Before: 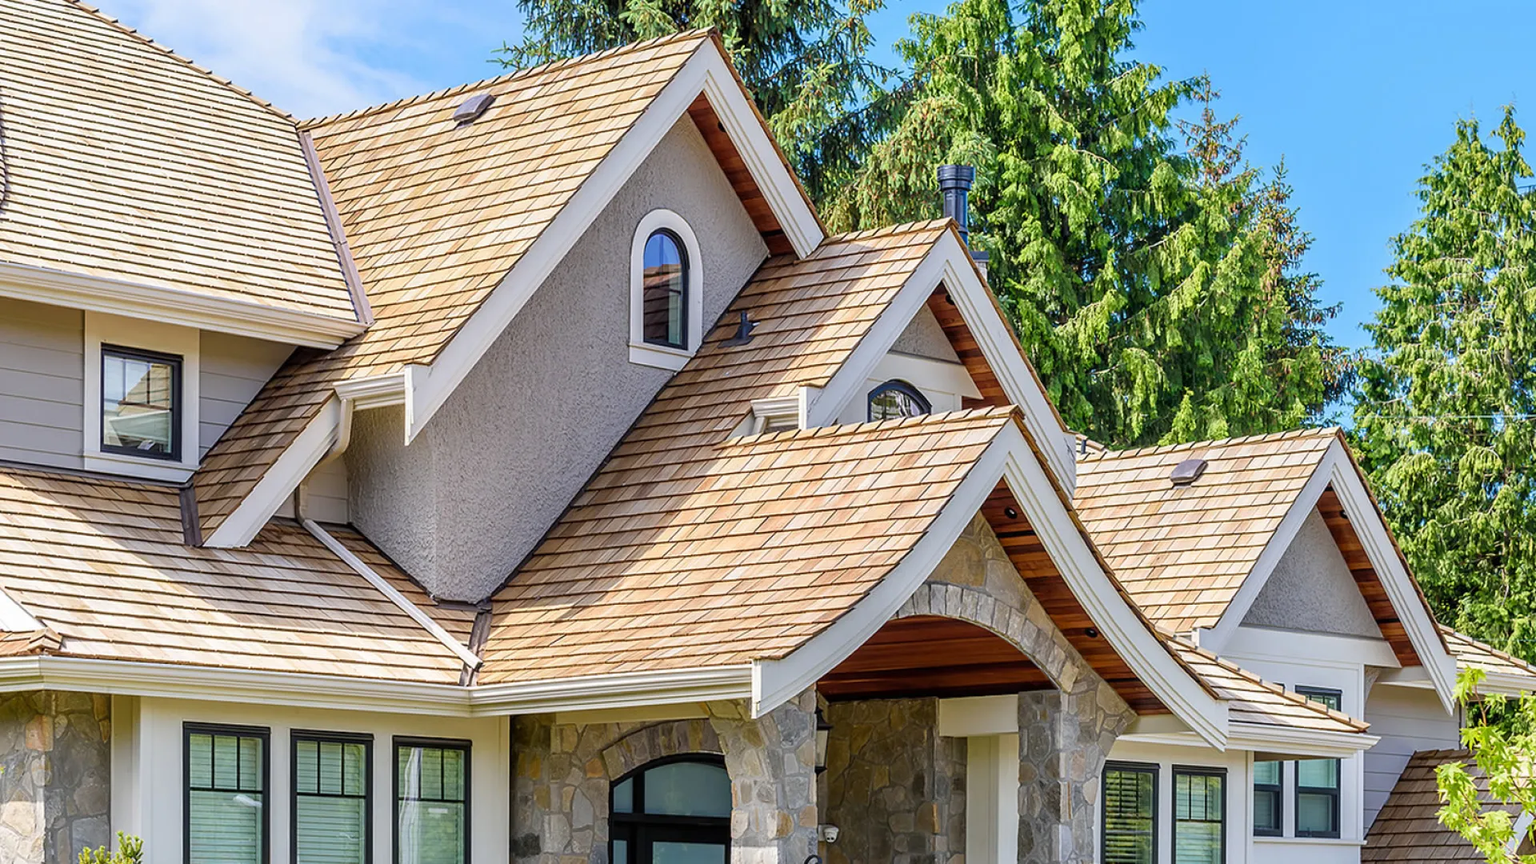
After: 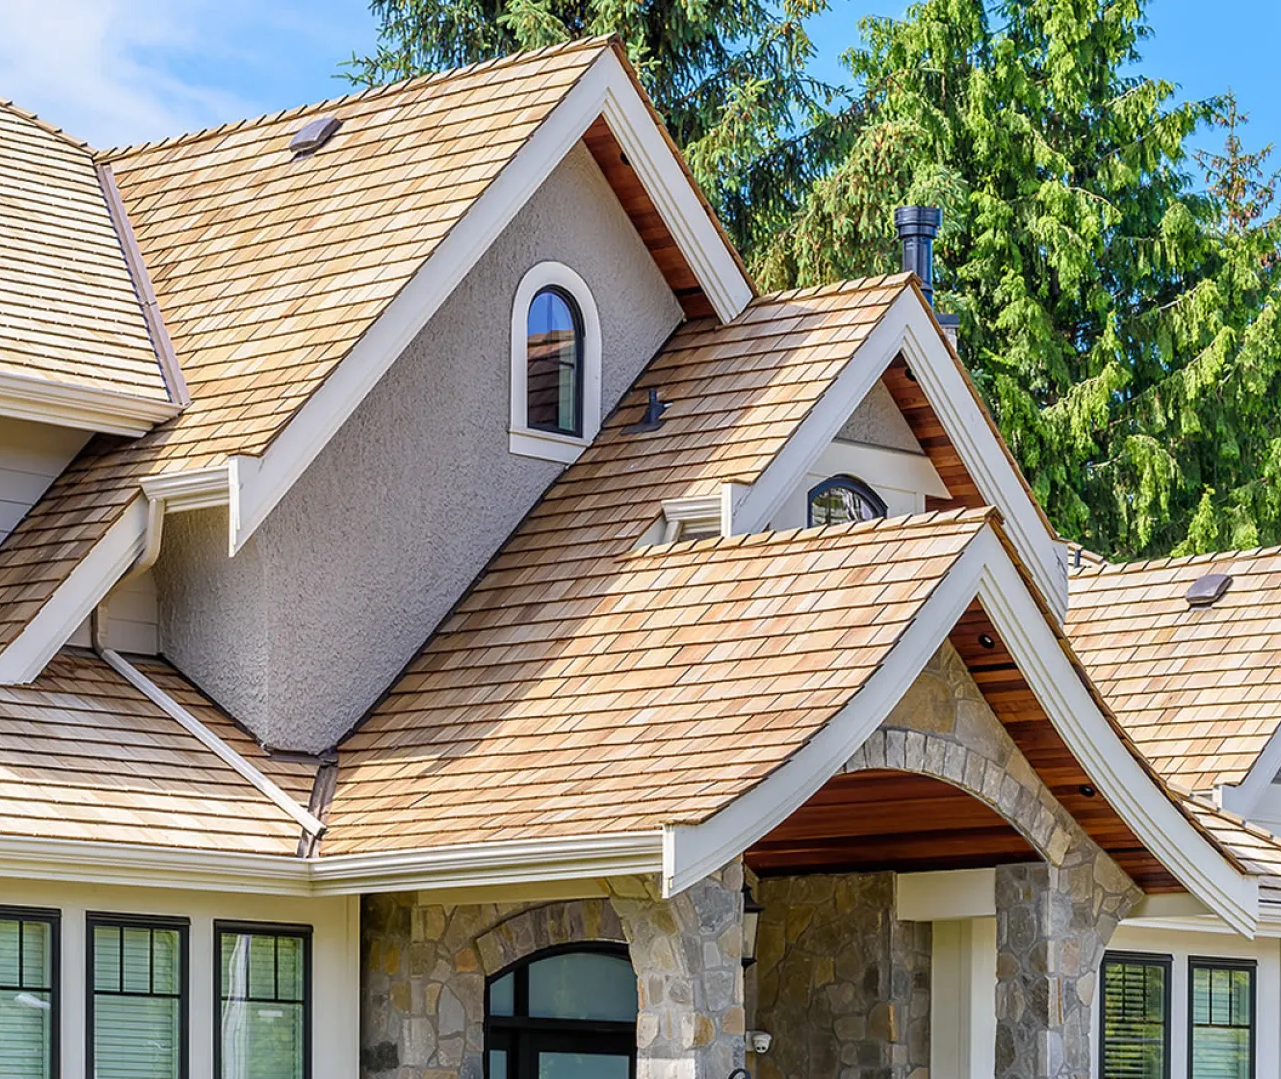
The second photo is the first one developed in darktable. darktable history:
crop and rotate: left 14.478%, right 18.791%
